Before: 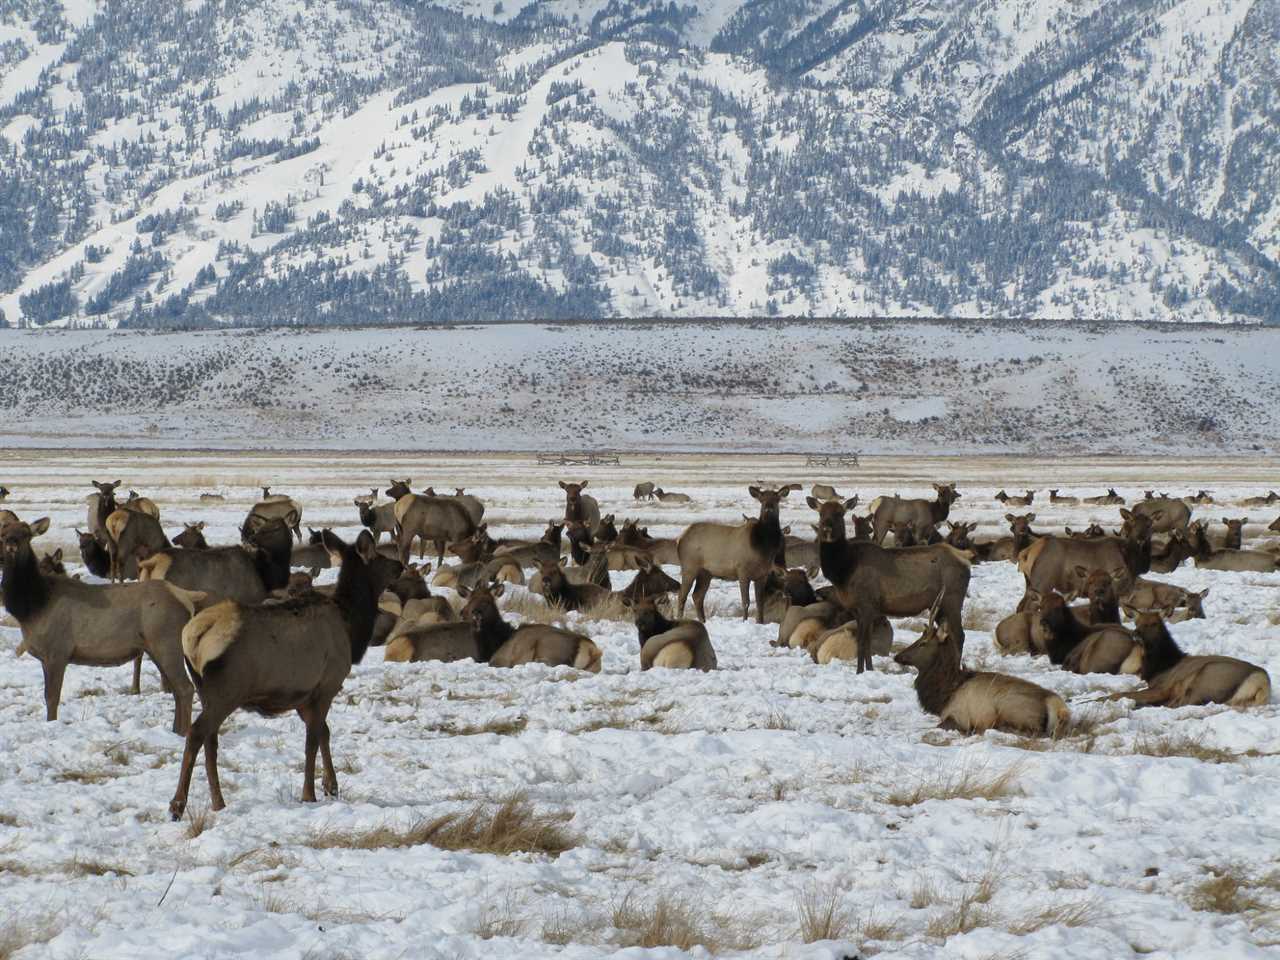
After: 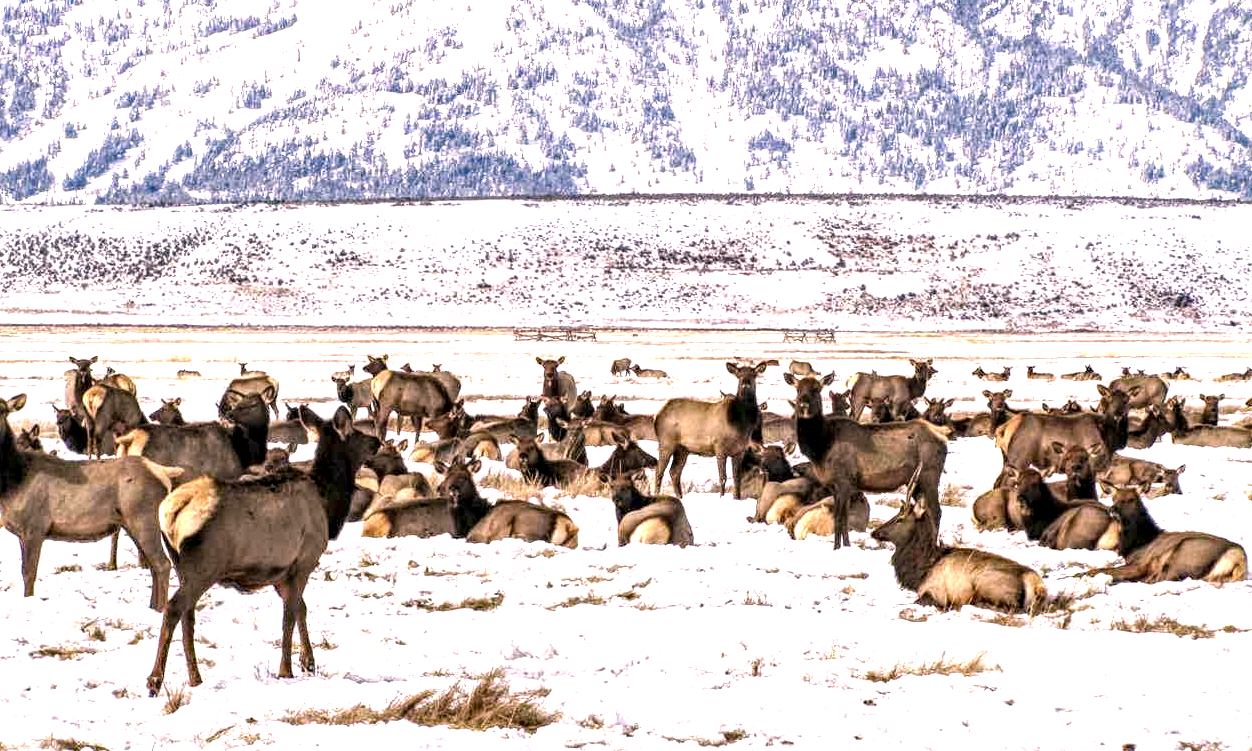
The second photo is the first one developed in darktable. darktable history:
local contrast: highlights 21%, detail 195%
color correction: highlights a* 14.51, highlights b* 4.67
crop and rotate: left 1.855%, top 12.945%, right 0.267%, bottom 8.756%
exposure: black level correction 0, exposure 1.661 EV, compensate highlight preservation false
haze removal: compatibility mode true, adaptive false
